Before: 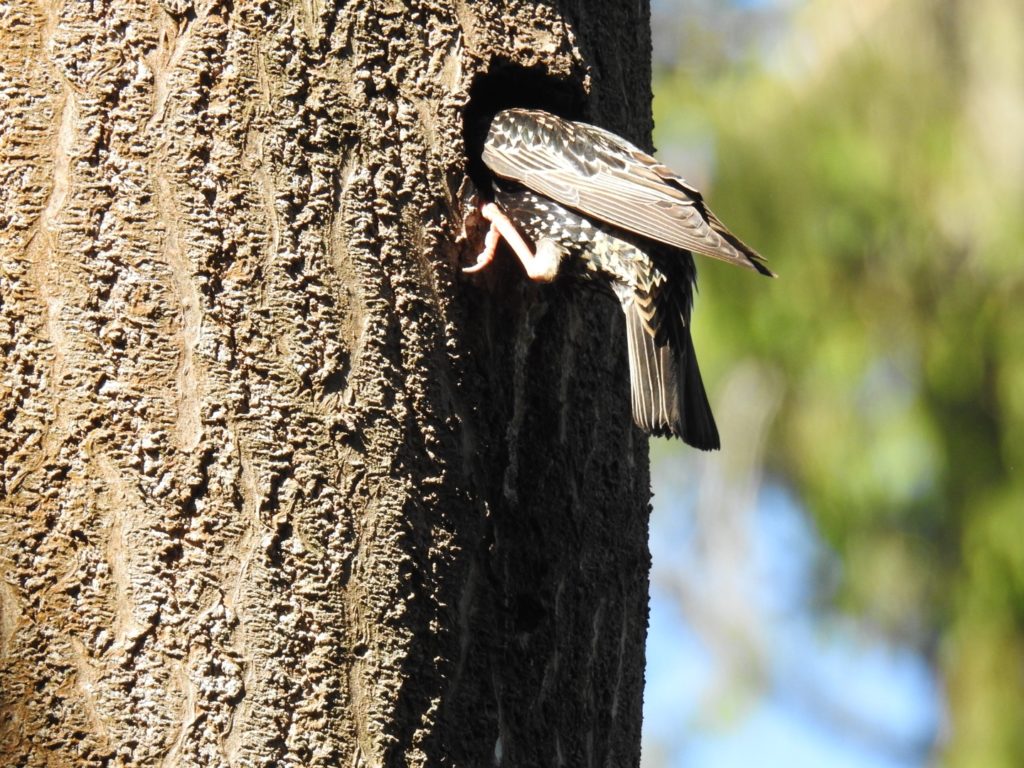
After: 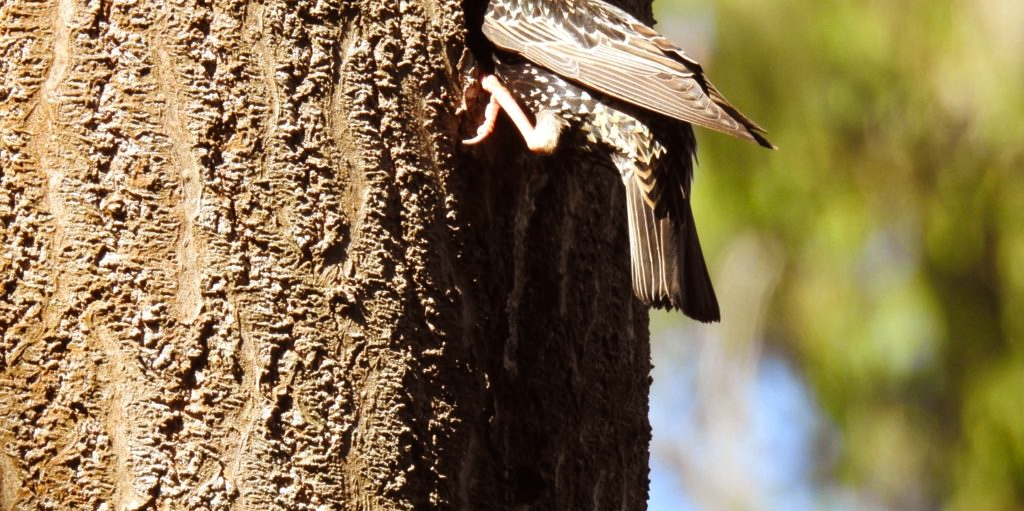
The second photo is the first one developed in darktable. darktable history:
rgb levels: mode RGB, independent channels, levels [[0, 0.5, 1], [0, 0.521, 1], [0, 0.536, 1]]
crop: top 16.727%, bottom 16.727%
